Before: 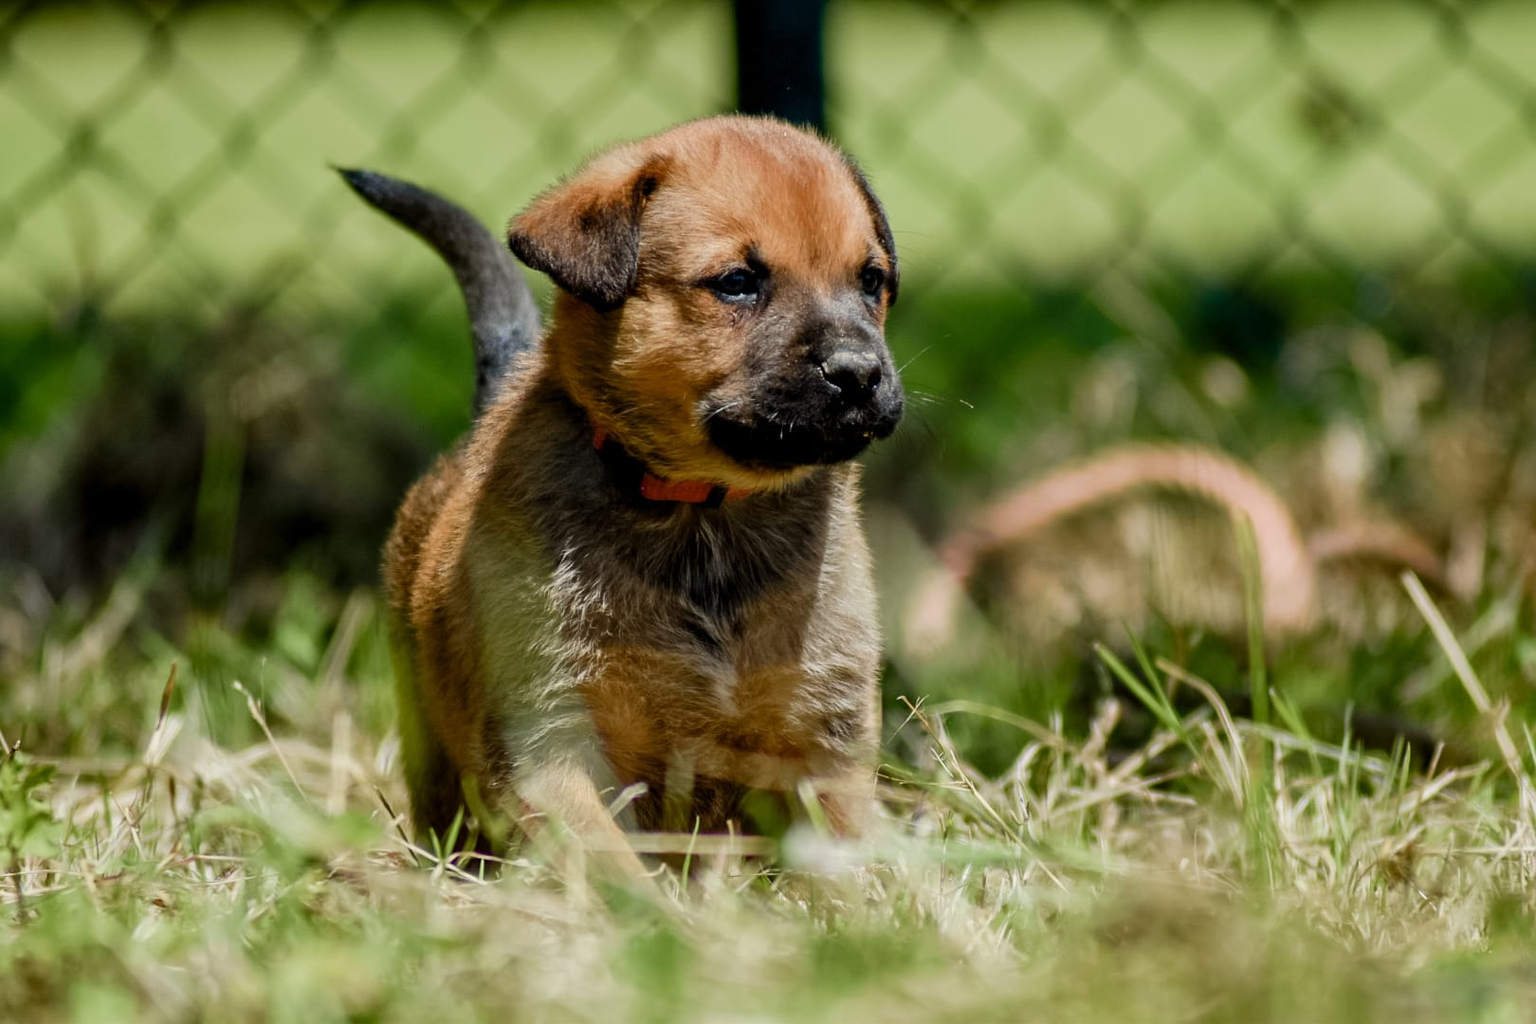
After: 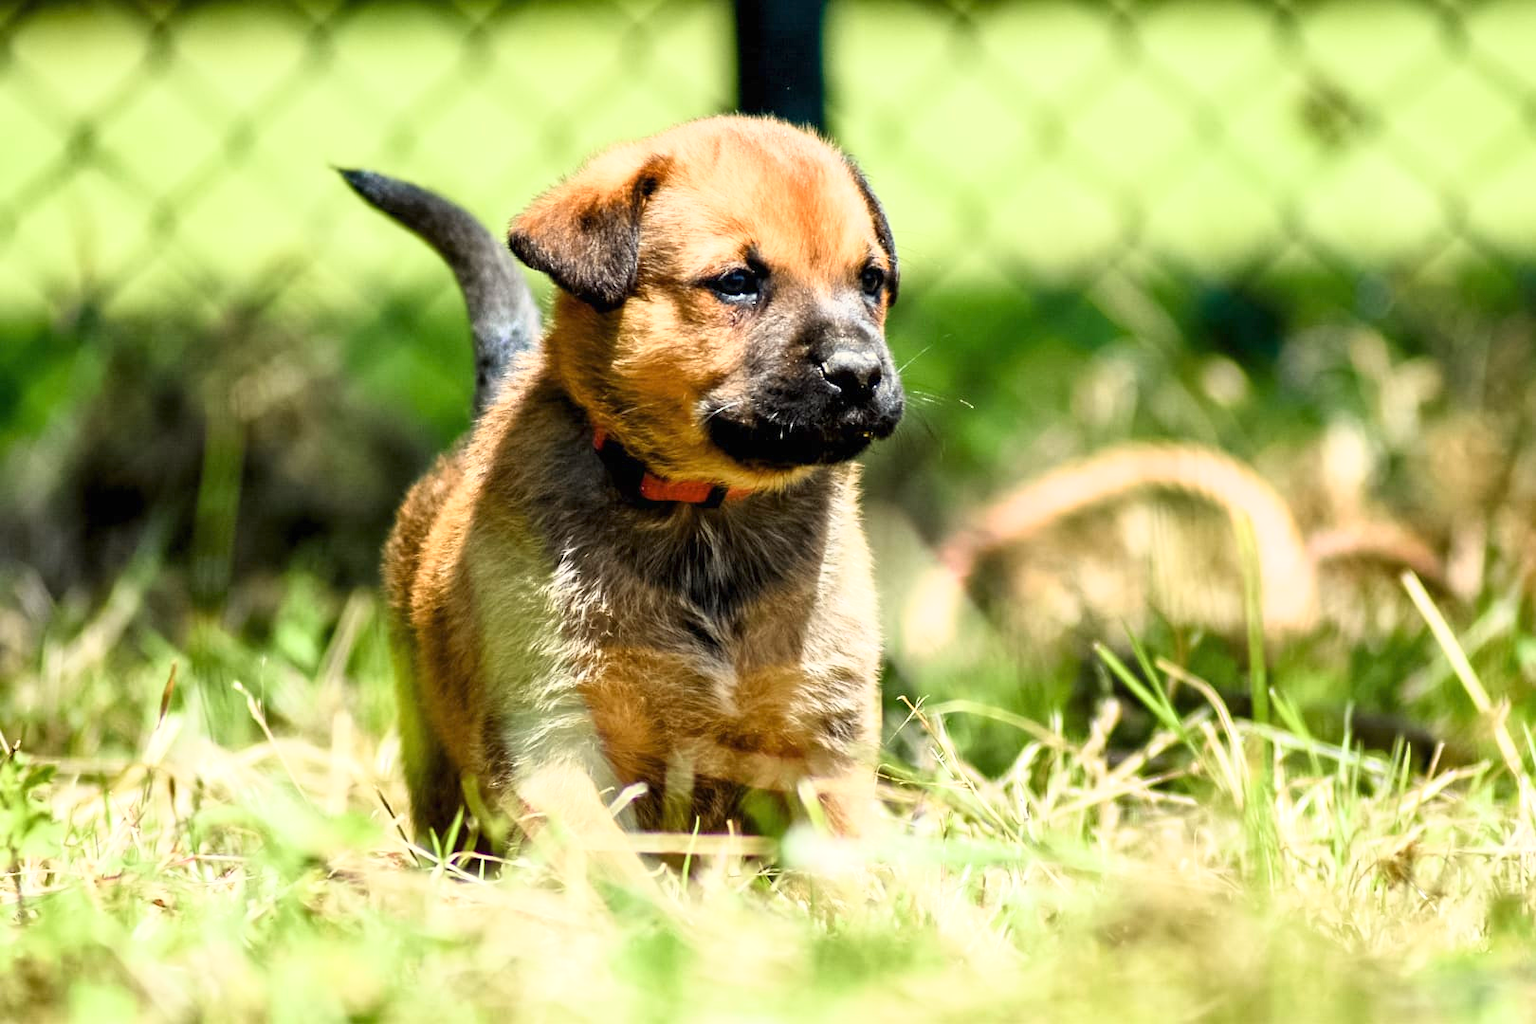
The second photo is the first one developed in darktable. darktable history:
base curve: curves: ch0 [(0, 0) (0.557, 0.834) (1, 1)]
exposure: black level correction 0, exposure 0.693 EV, compensate highlight preservation false
